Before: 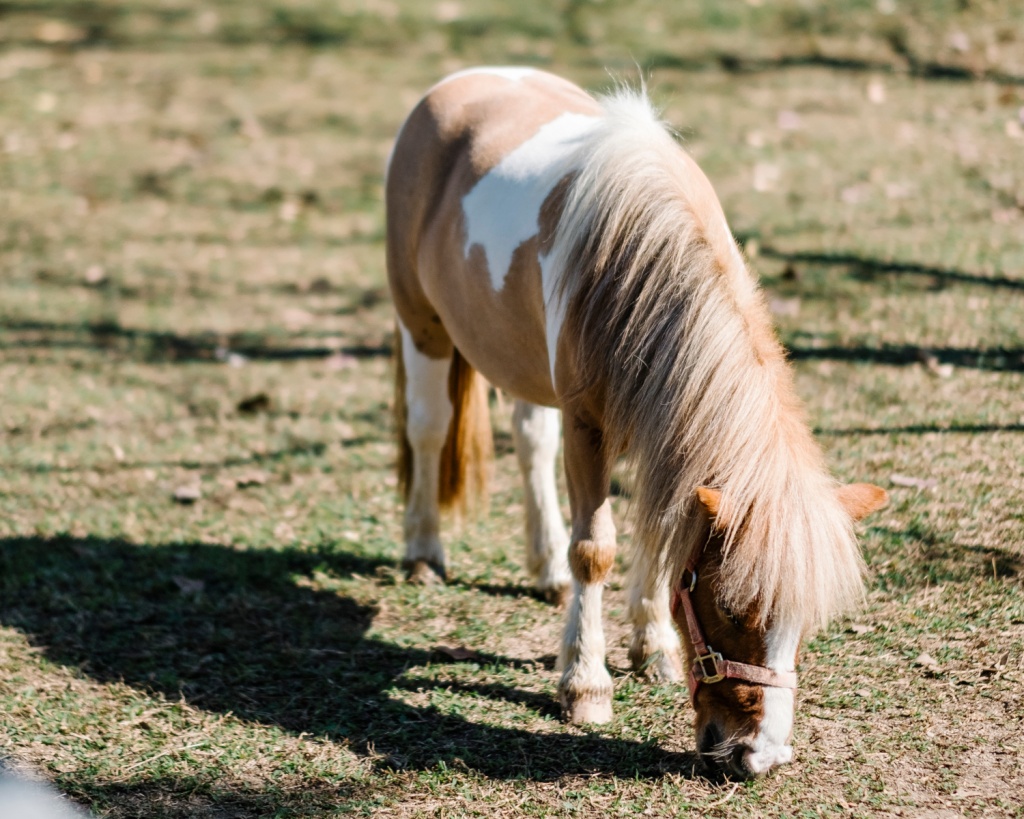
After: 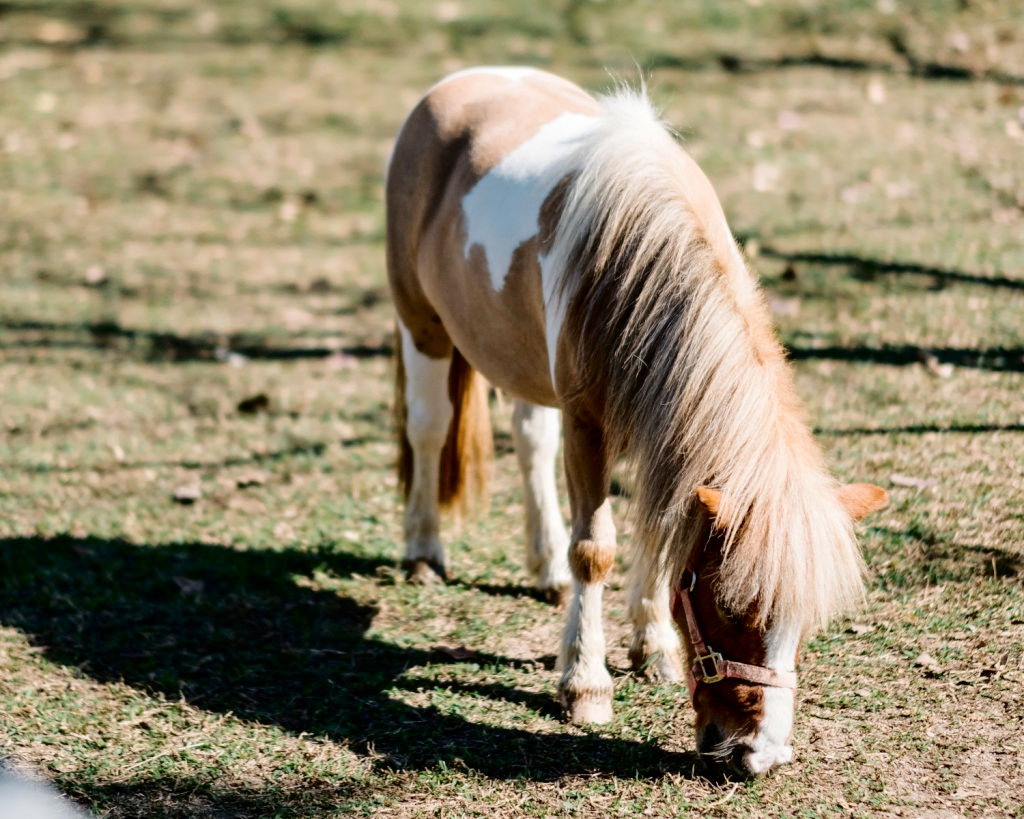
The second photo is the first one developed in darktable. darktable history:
fill light: exposure -2 EV, width 8.6
tone curve: curves: ch0 [(0, 0) (0.003, 0.003) (0.011, 0.011) (0.025, 0.026) (0.044, 0.046) (0.069, 0.071) (0.1, 0.103) (0.136, 0.14) (0.177, 0.183) (0.224, 0.231) (0.277, 0.286) (0.335, 0.346) (0.399, 0.412) (0.468, 0.483) (0.543, 0.56) (0.623, 0.643) (0.709, 0.732) (0.801, 0.826) (0.898, 0.917) (1, 1)], preserve colors none
white balance: red 1, blue 1
rotate and perspective: crop left 0, crop top 0
